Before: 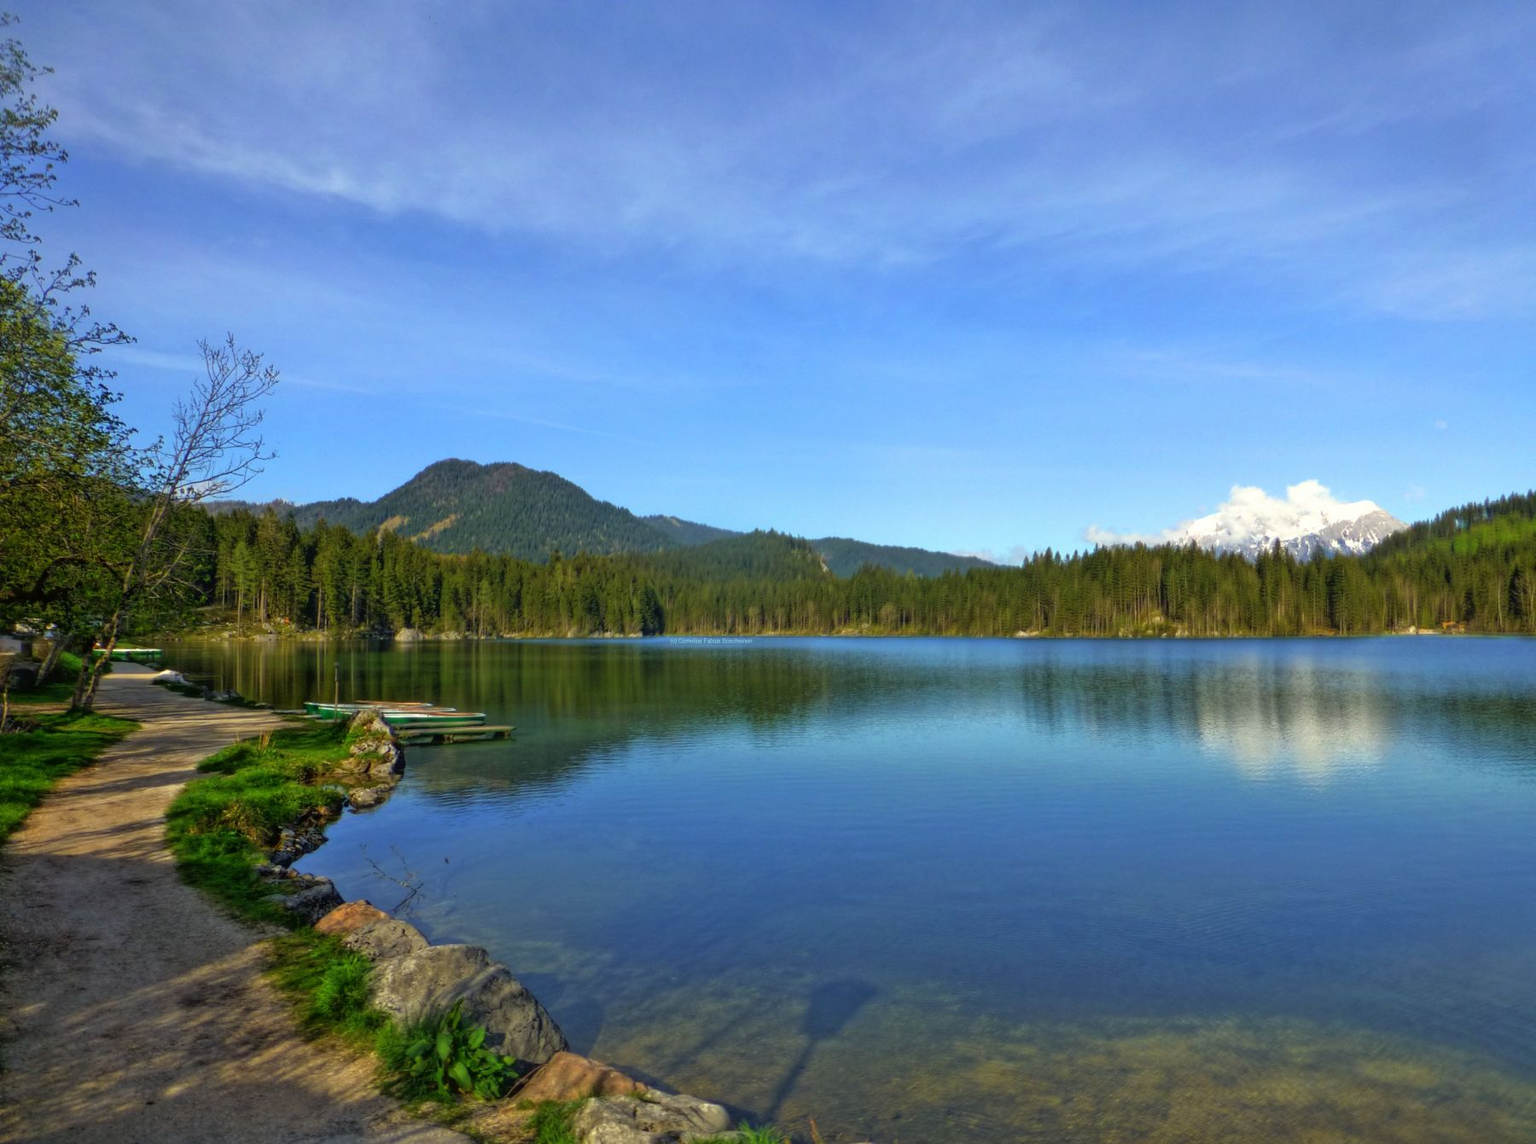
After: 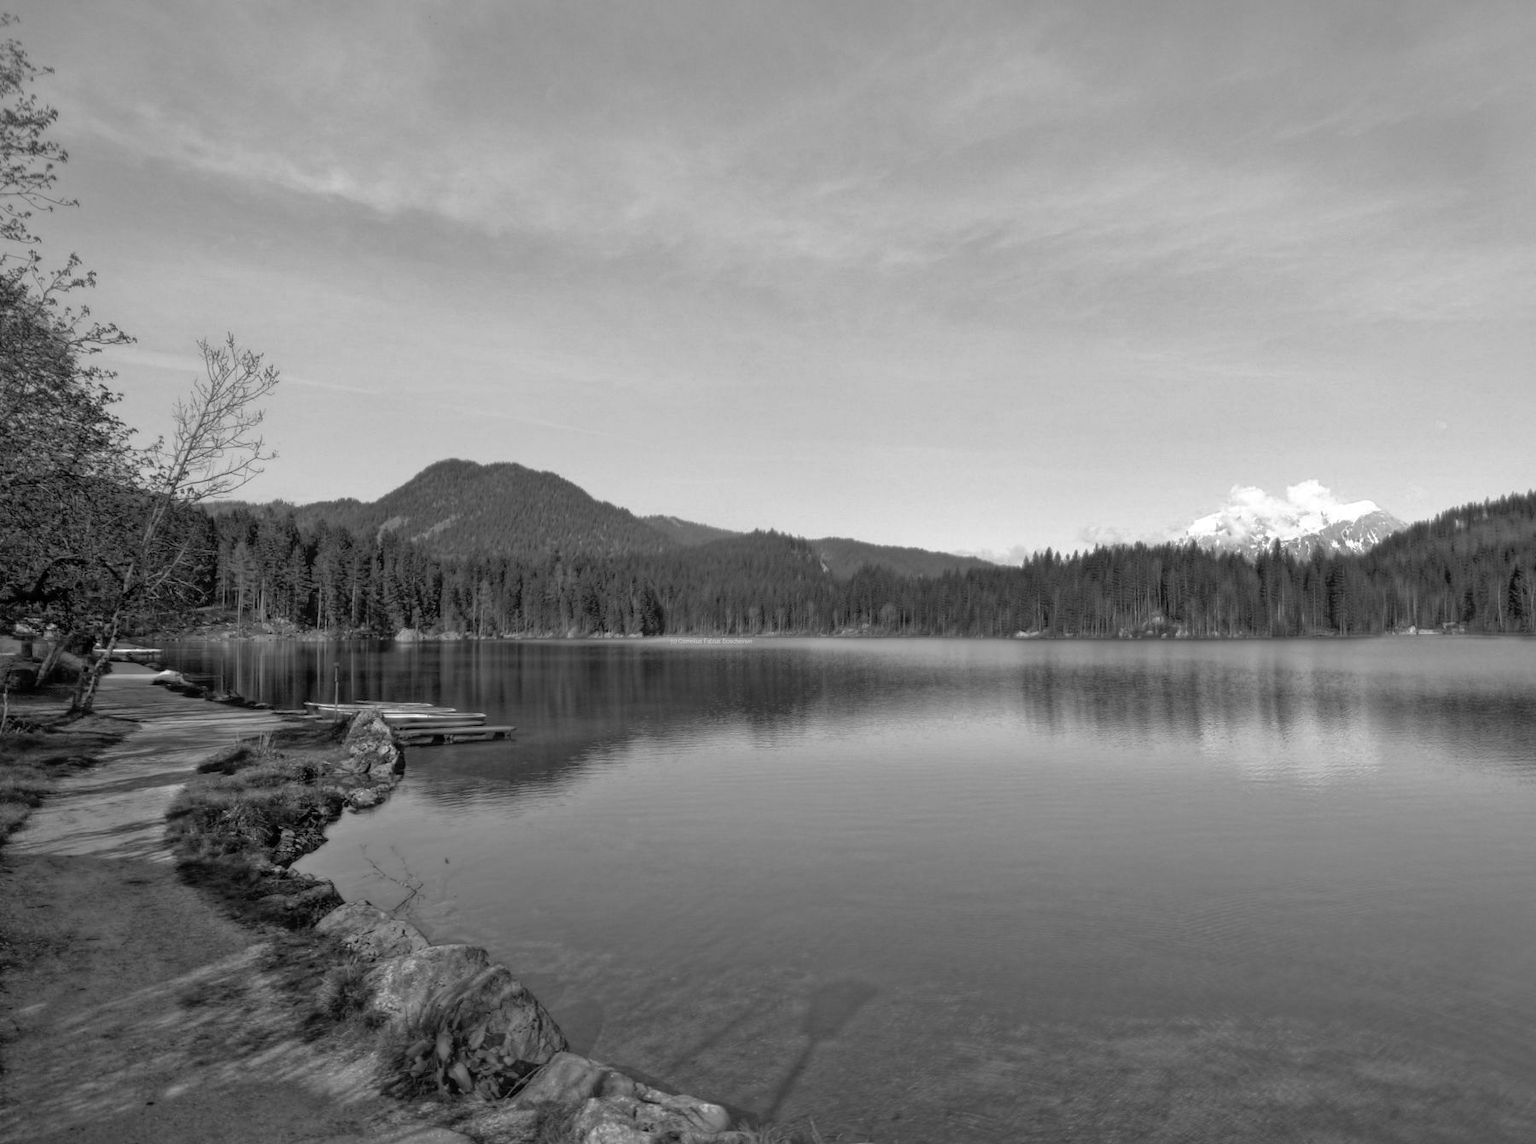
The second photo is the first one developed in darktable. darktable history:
exposure: black level correction 0.002, compensate highlight preservation false
color calibration: output gray [0.21, 0.42, 0.37, 0], gray › normalize channels true, illuminant custom, x 0.373, y 0.388, temperature 4250.11 K, gamut compression 0.006
shadows and highlights: highlights color adjustment 45.48%
